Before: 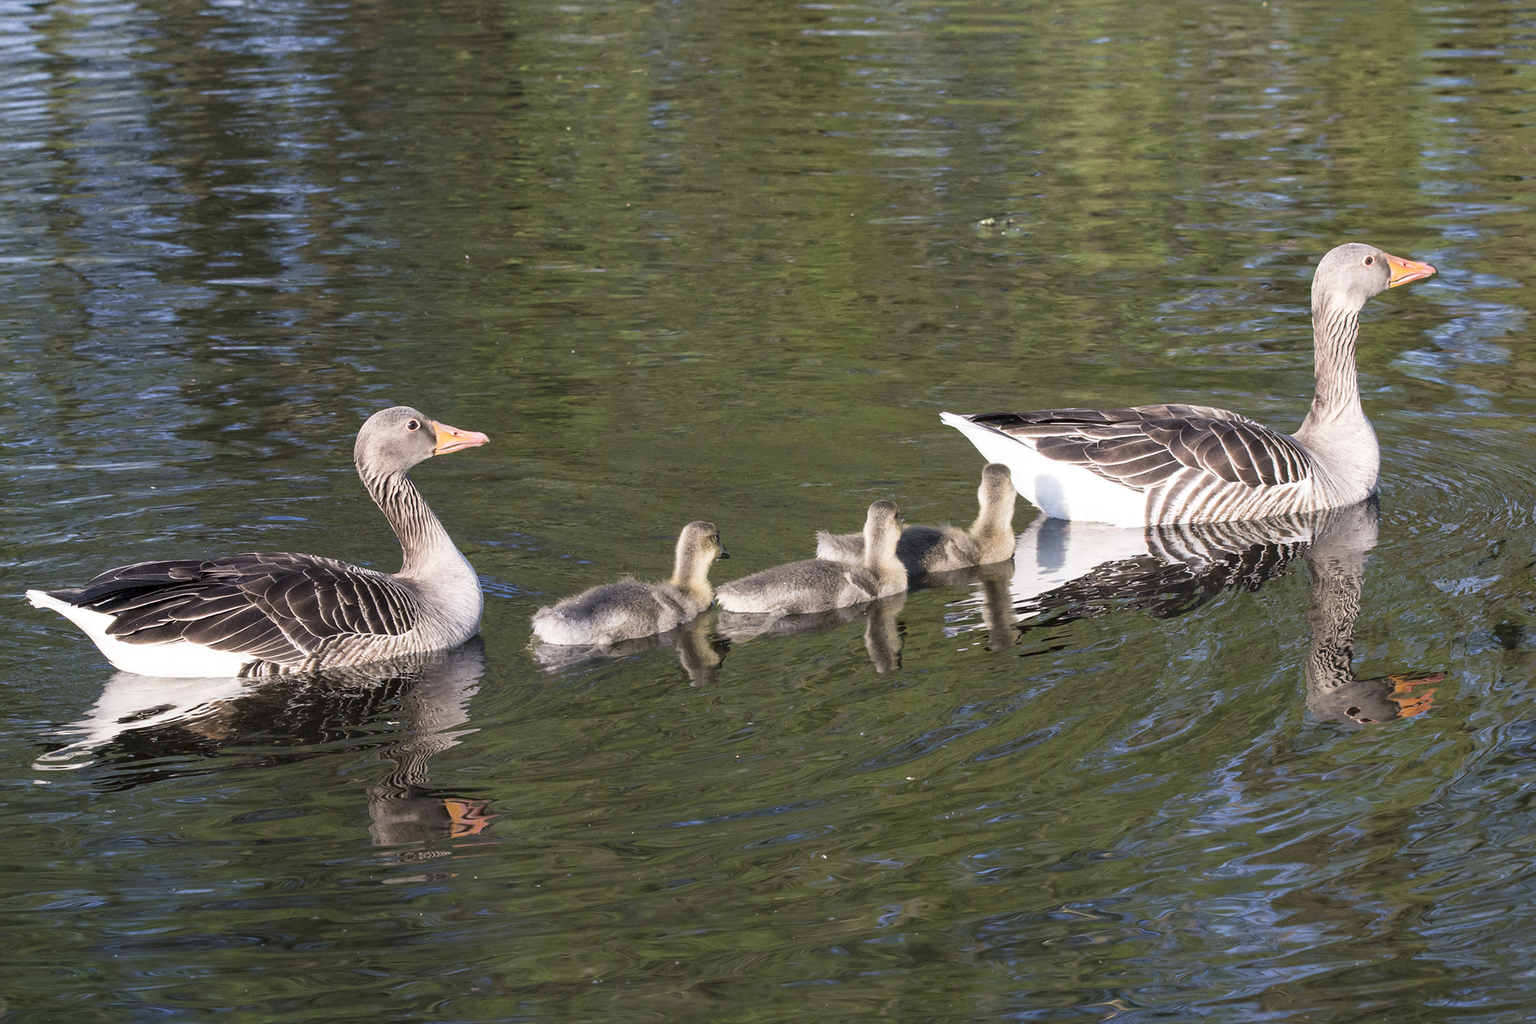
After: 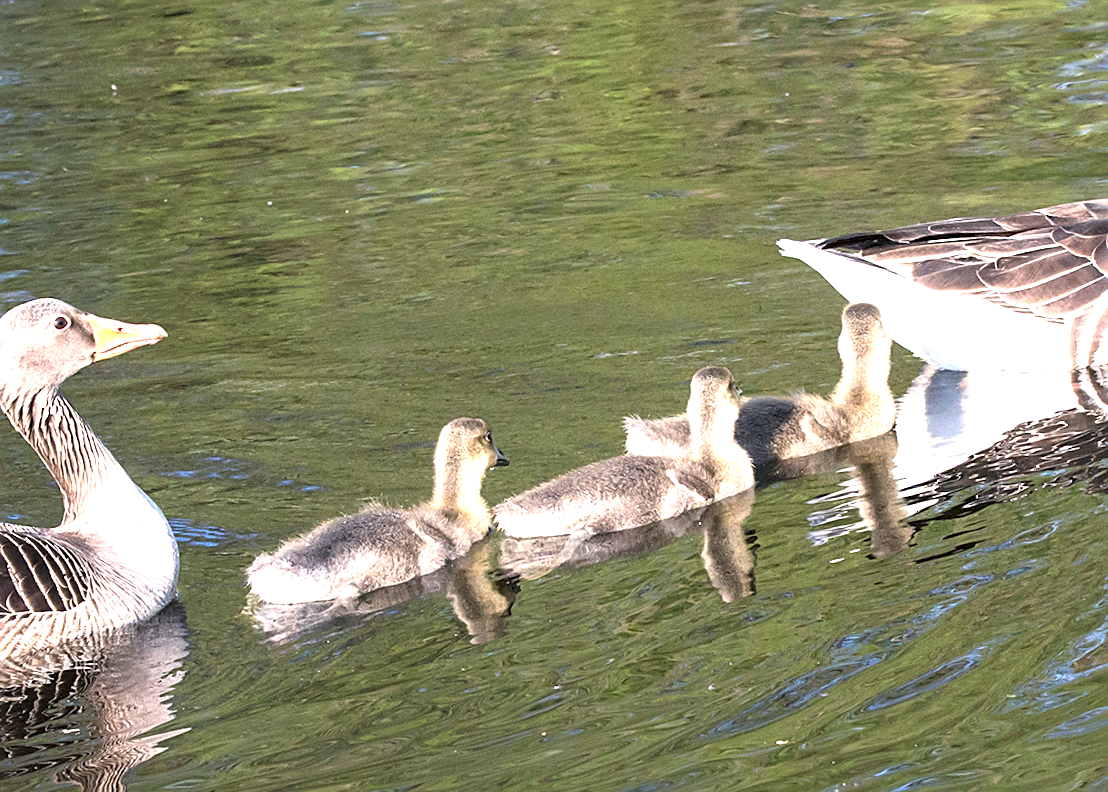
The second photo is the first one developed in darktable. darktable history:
exposure: black level correction 0, exposure 1.1 EV, compensate exposure bias true, compensate highlight preservation false
crop: left 25%, top 25%, right 25%, bottom 25%
sharpen: on, module defaults
rotate and perspective: rotation -5.2°, automatic cropping off
